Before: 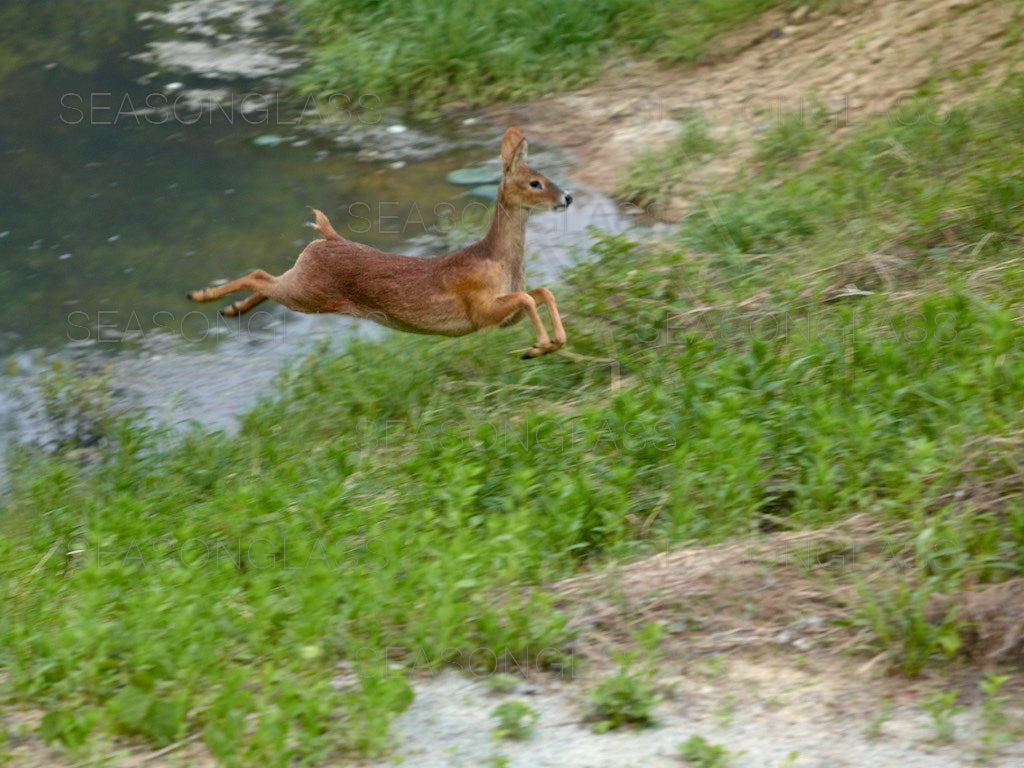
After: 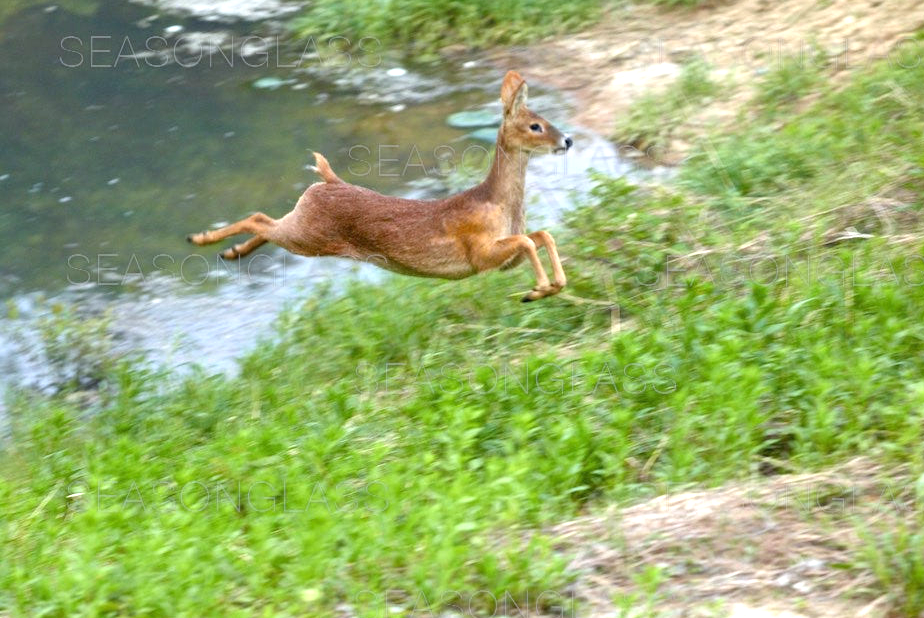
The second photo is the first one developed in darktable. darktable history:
exposure: black level correction 0, exposure 1 EV, compensate exposure bias true, compensate highlight preservation false
crop: top 7.49%, right 9.717%, bottom 11.943%
white balance: red 0.976, blue 1.04
